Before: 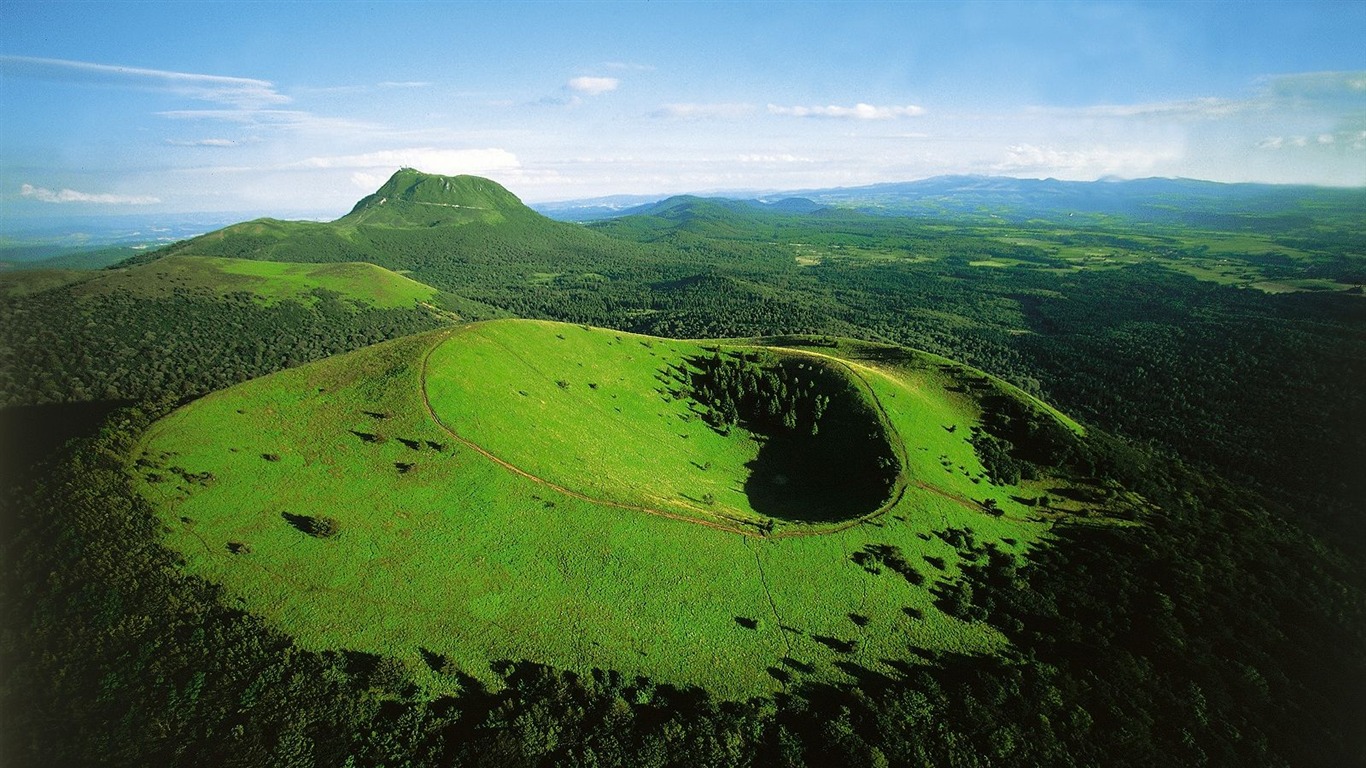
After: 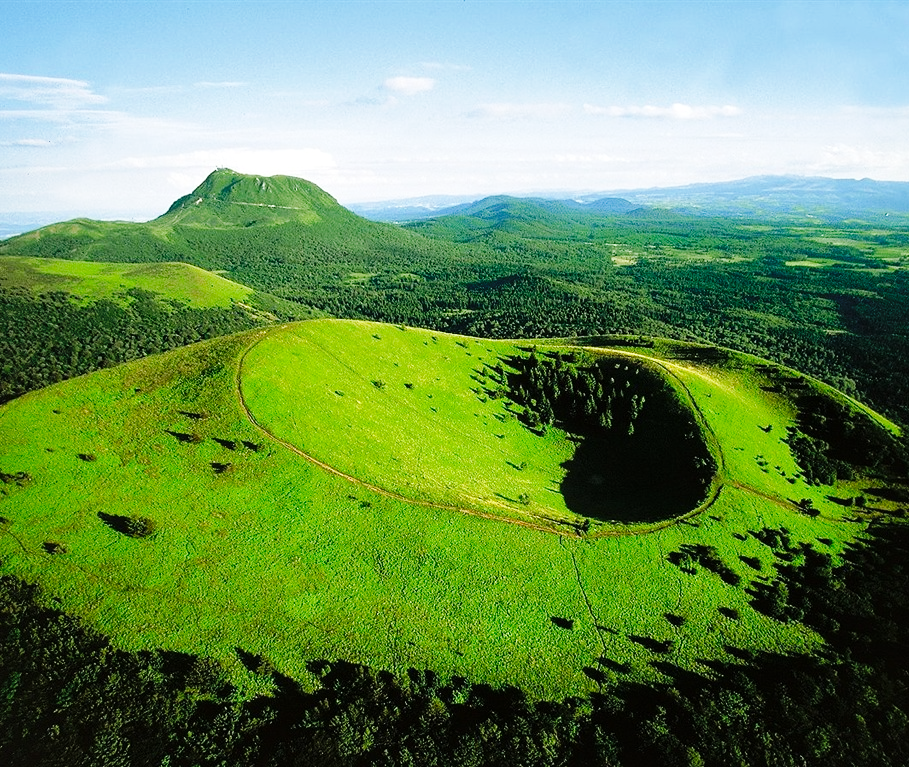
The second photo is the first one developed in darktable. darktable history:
base curve: curves: ch0 [(0, 0) (0.036, 0.025) (0.121, 0.166) (0.206, 0.329) (0.605, 0.79) (1, 1)], preserve colors none
crop and rotate: left 13.472%, right 19.929%
local contrast: mode bilateral grid, contrast 19, coarseness 50, detail 119%, midtone range 0.2
